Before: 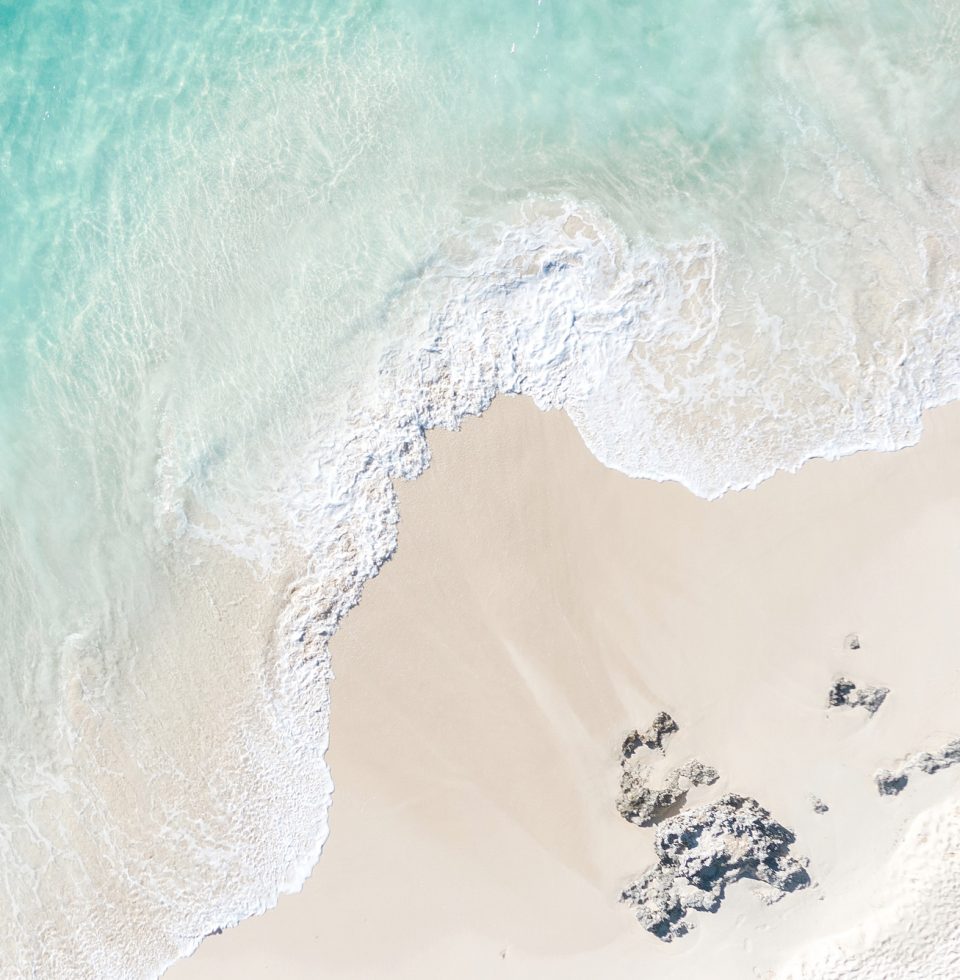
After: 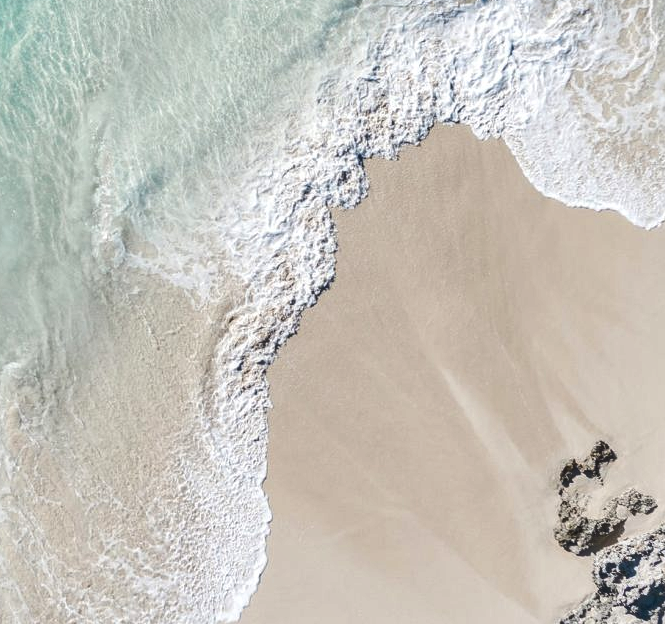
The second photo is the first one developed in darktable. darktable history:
crop: left 6.488%, top 27.668%, right 24.183%, bottom 8.656%
local contrast: on, module defaults
shadows and highlights: shadows 43.71, white point adjustment -1.46, soften with gaussian
